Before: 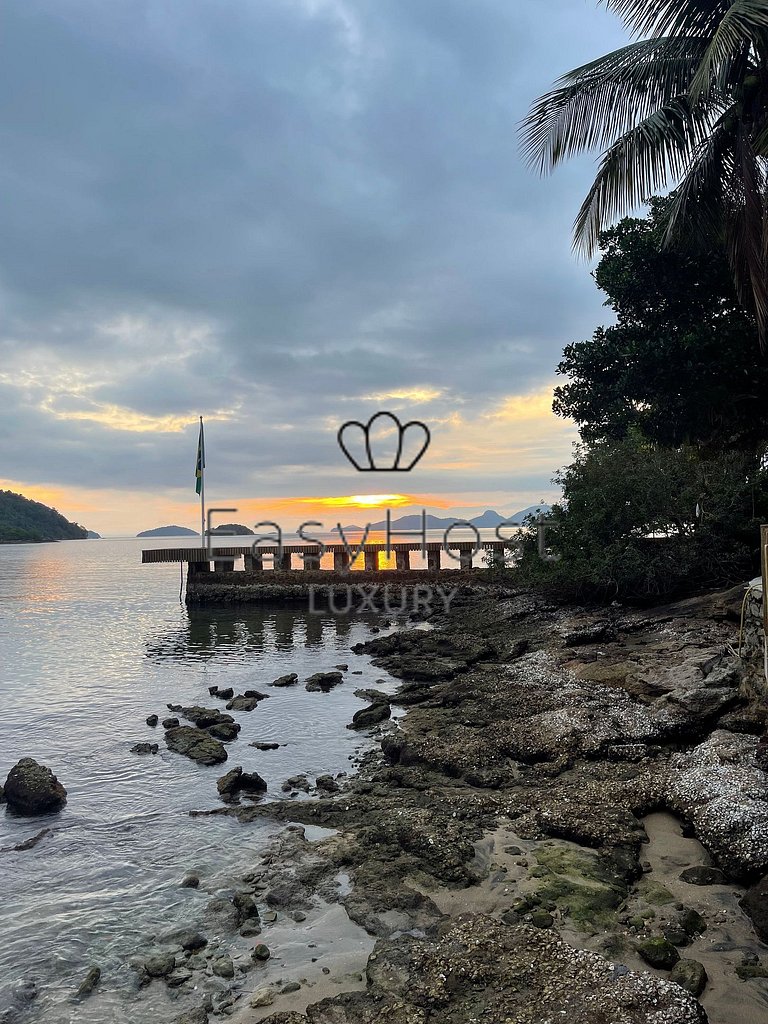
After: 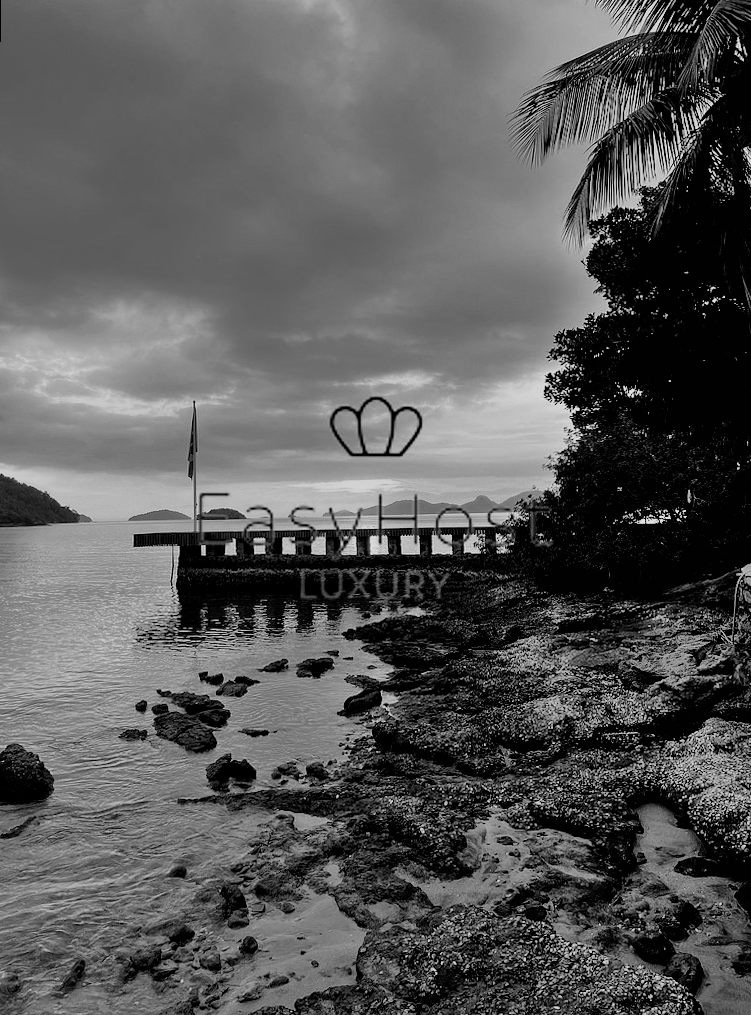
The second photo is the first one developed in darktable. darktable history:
rotate and perspective: rotation 0.226°, lens shift (vertical) -0.042, crop left 0.023, crop right 0.982, crop top 0.006, crop bottom 0.994
color calibration: illuminant as shot in camera, x 0.442, y 0.413, temperature 2903.13 K
filmic rgb: black relative exposure -3.57 EV, white relative exposure 2.29 EV, hardness 3.41
shadows and highlights: shadows 52.34, highlights -28.23, soften with gaussian
monochrome: a 26.22, b 42.67, size 0.8
